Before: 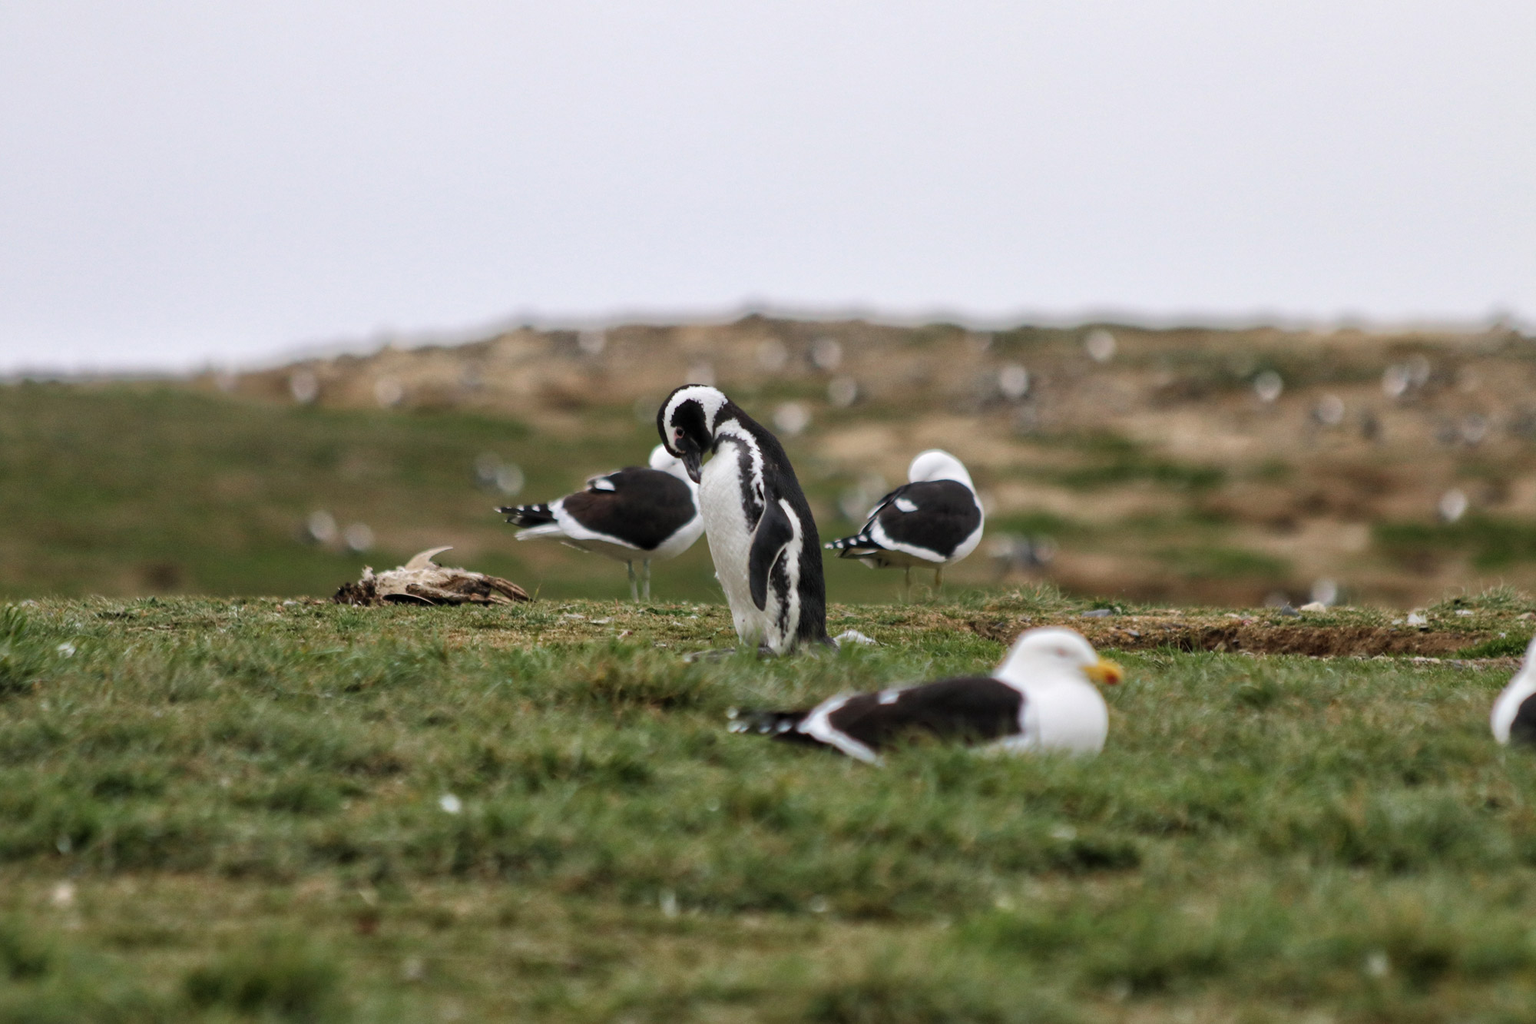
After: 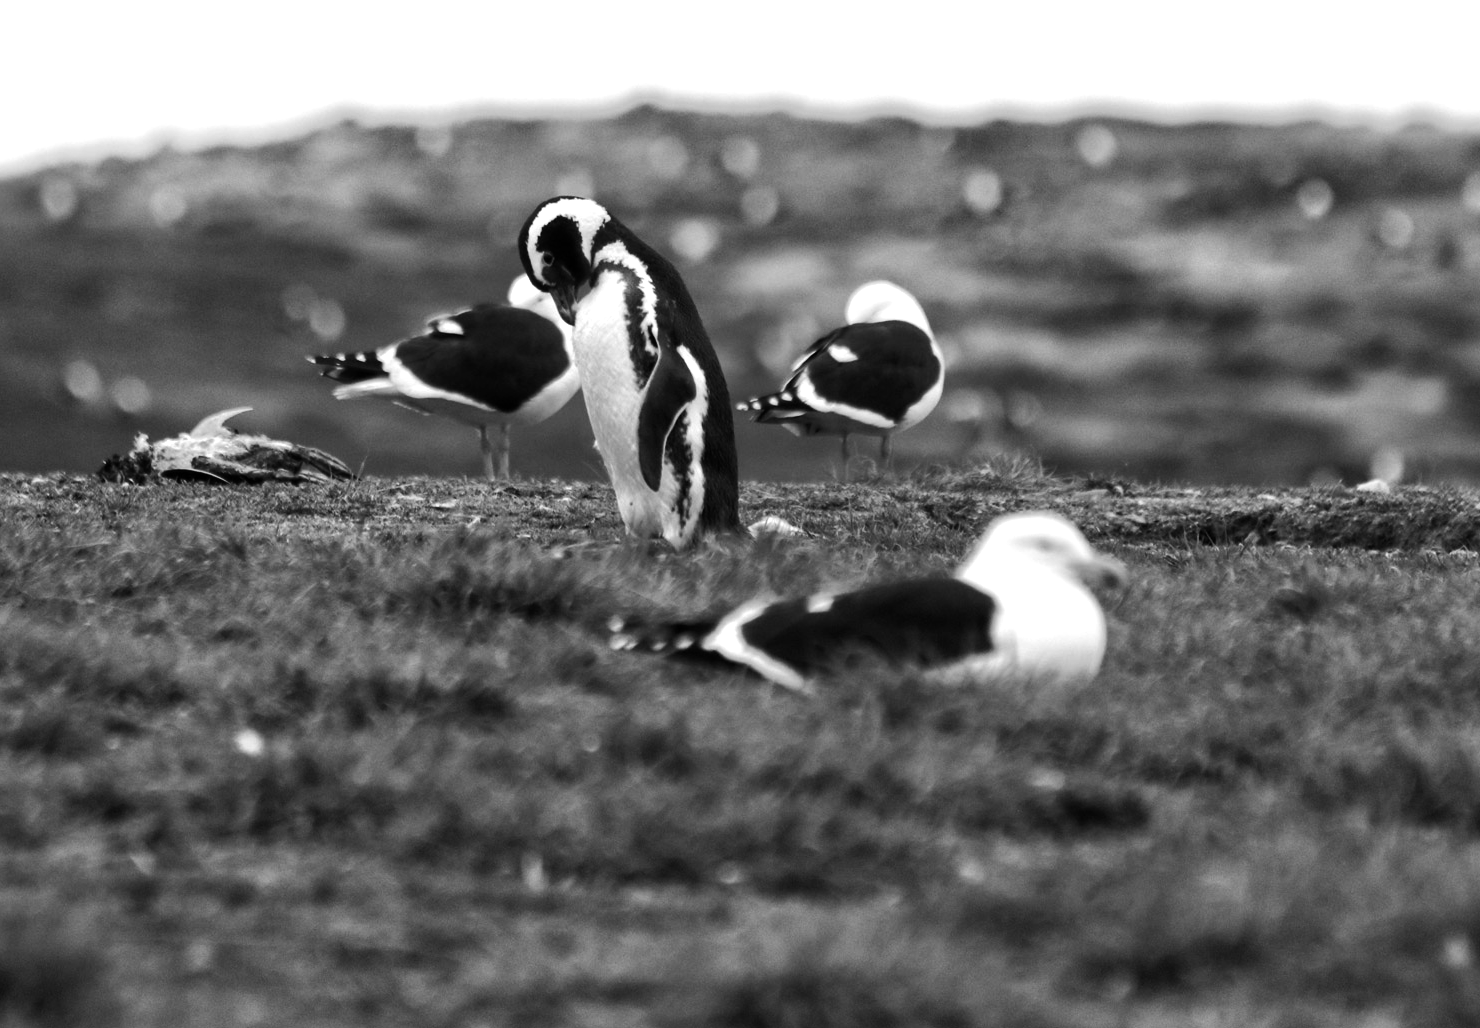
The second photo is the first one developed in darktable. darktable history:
crop: left 16.871%, top 22.857%, right 9.116%
color calibration: output gray [0.28, 0.41, 0.31, 0], gray › normalize channels true, illuminant same as pipeline (D50), adaptation XYZ, x 0.346, y 0.359, gamut compression 0
tone equalizer: -8 EV -0.75 EV, -7 EV -0.7 EV, -6 EV -0.6 EV, -5 EV -0.4 EV, -3 EV 0.4 EV, -2 EV 0.6 EV, -1 EV 0.7 EV, +0 EV 0.75 EV, edges refinement/feathering 500, mask exposure compensation -1.57 EV, preserve details no
